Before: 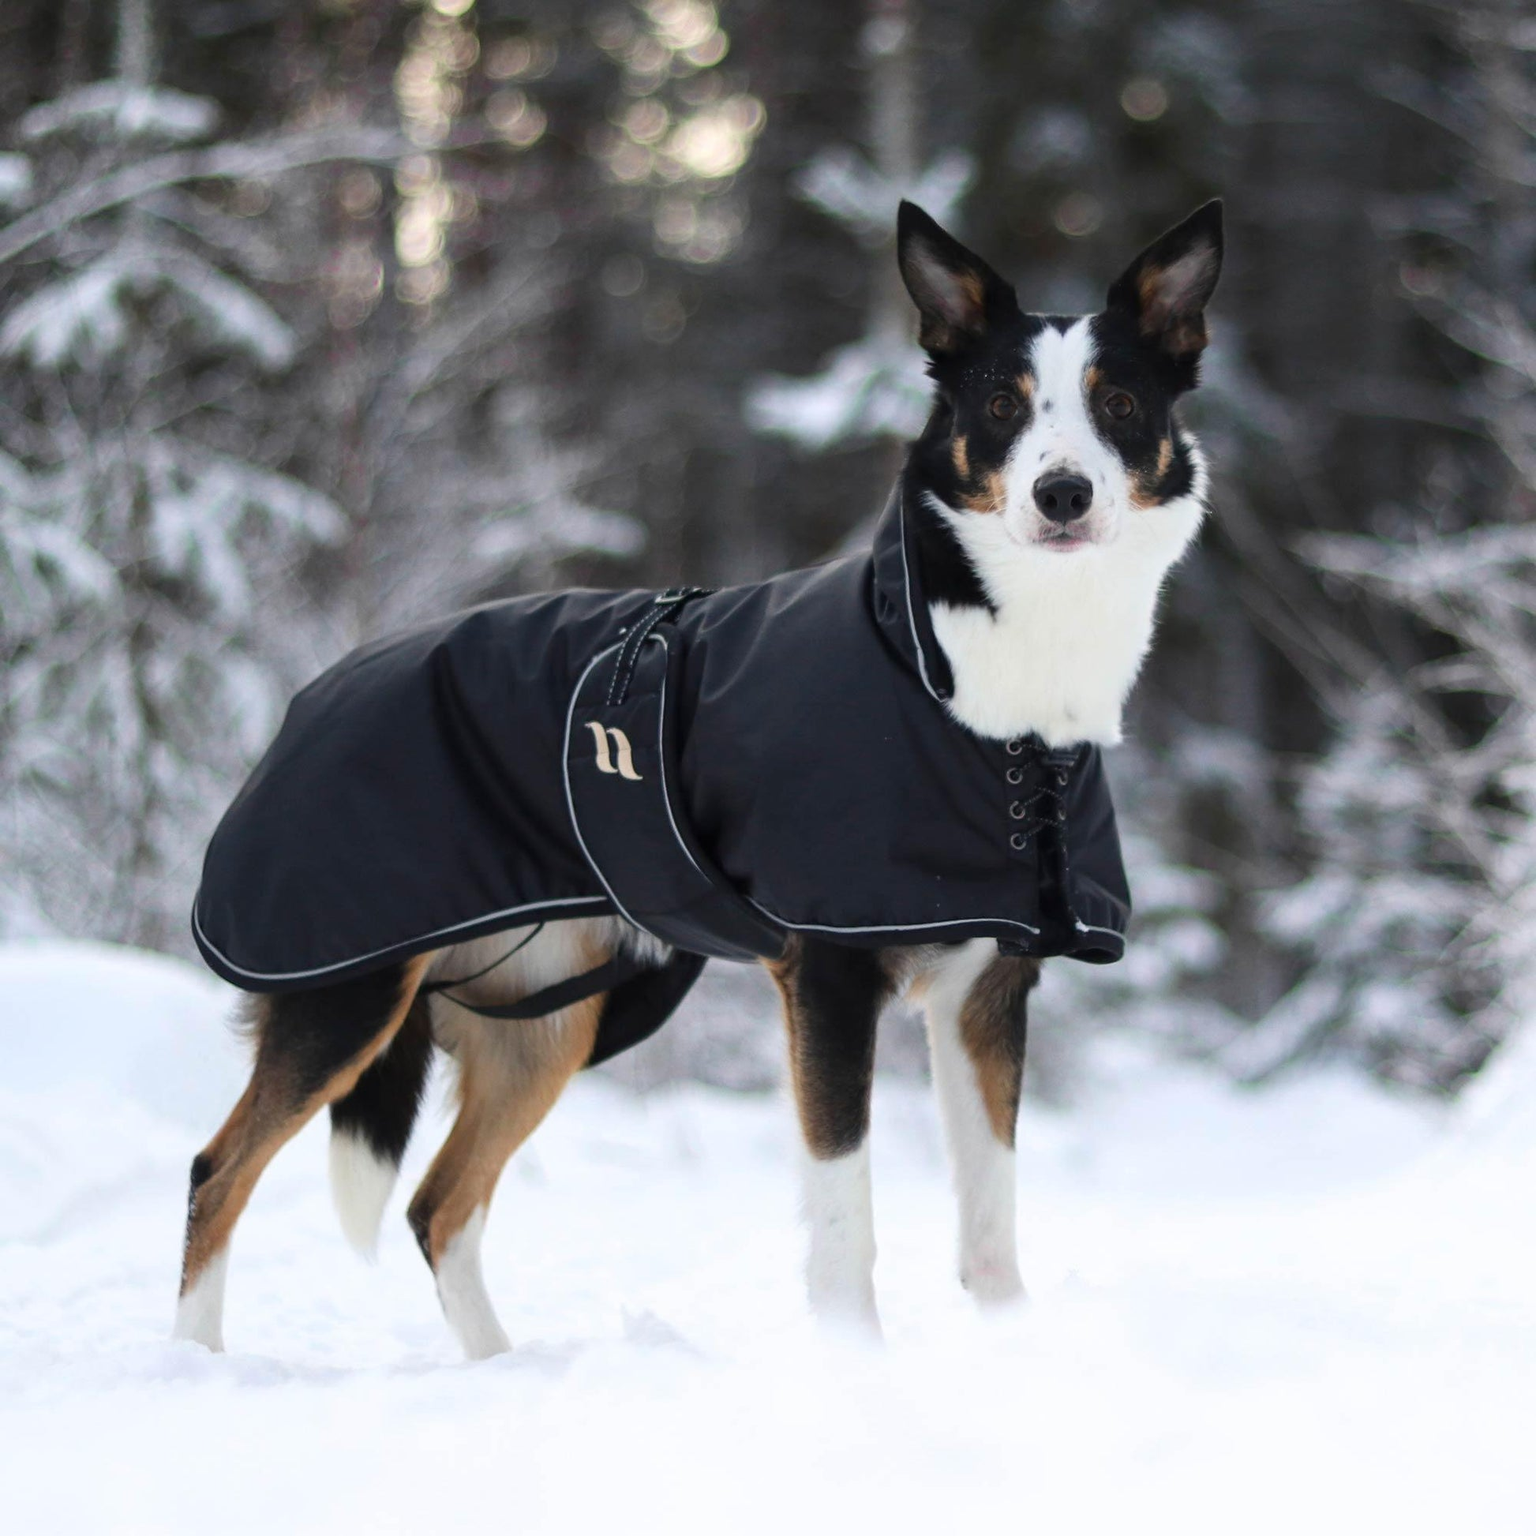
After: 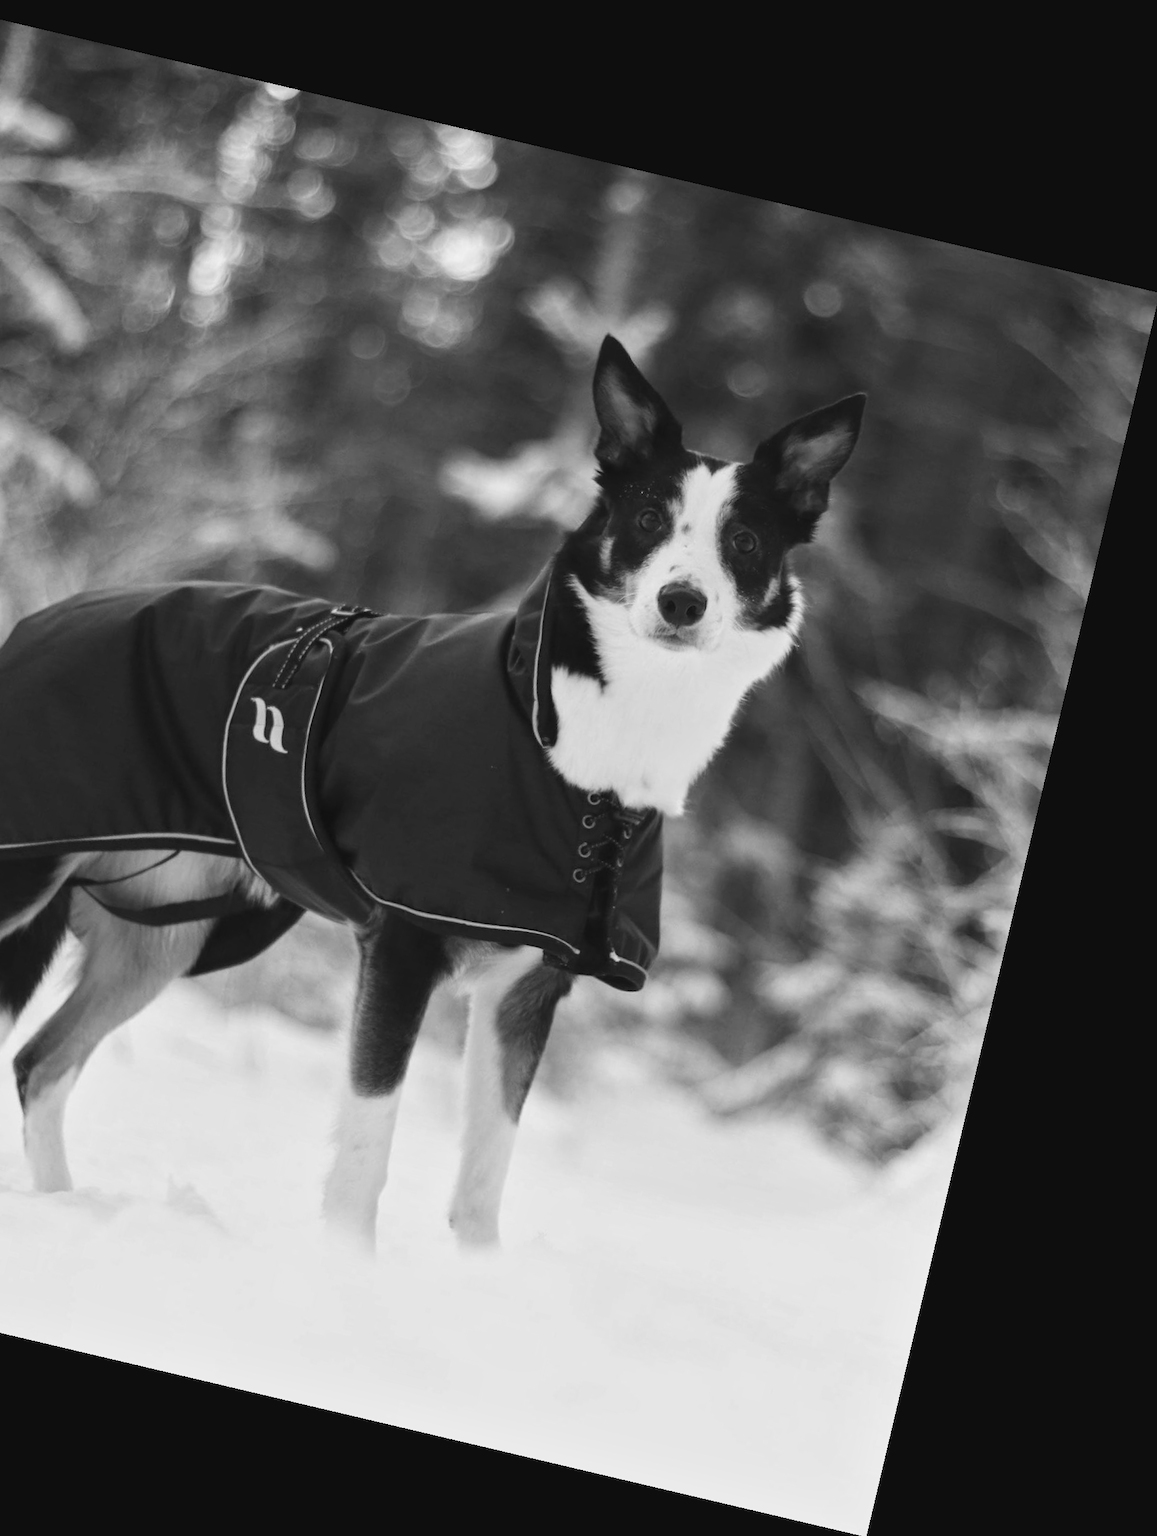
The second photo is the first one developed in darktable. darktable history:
crop and rotate: left 24.6%
color contrast: green-magenta contrast 0.84, blue-yellow contrast 0.86
exposure: exposure 0.2 EV, compensate highlight preservation false
rotate and perspective: rotation 13.27°, automatic cropping off
monochrome: a -4.13, b 5.16, size 1
color balance: lift [1.005, 1.002, 0.998, 0.998], gamma [1, 1.021, 1.02, 0.979], gain [0.923, 1.066, 1.056, 0.934]
tone equalizer: -8 EV -0.002 EV, -7 EV 0.005 EV, -6 EV -0.009 EV, -5 EV 0.011 EV, -4 EV -0.012 EV, -3 EV 0.007 EV, -2 EV -0.062 EV, -1 EV -0.293 EV, +0 EV -0.582 EV, smoothing diameter 2%, edges refinement/feathering 20, mask exposure compensation -1.57 EV, filter diffusion 5
